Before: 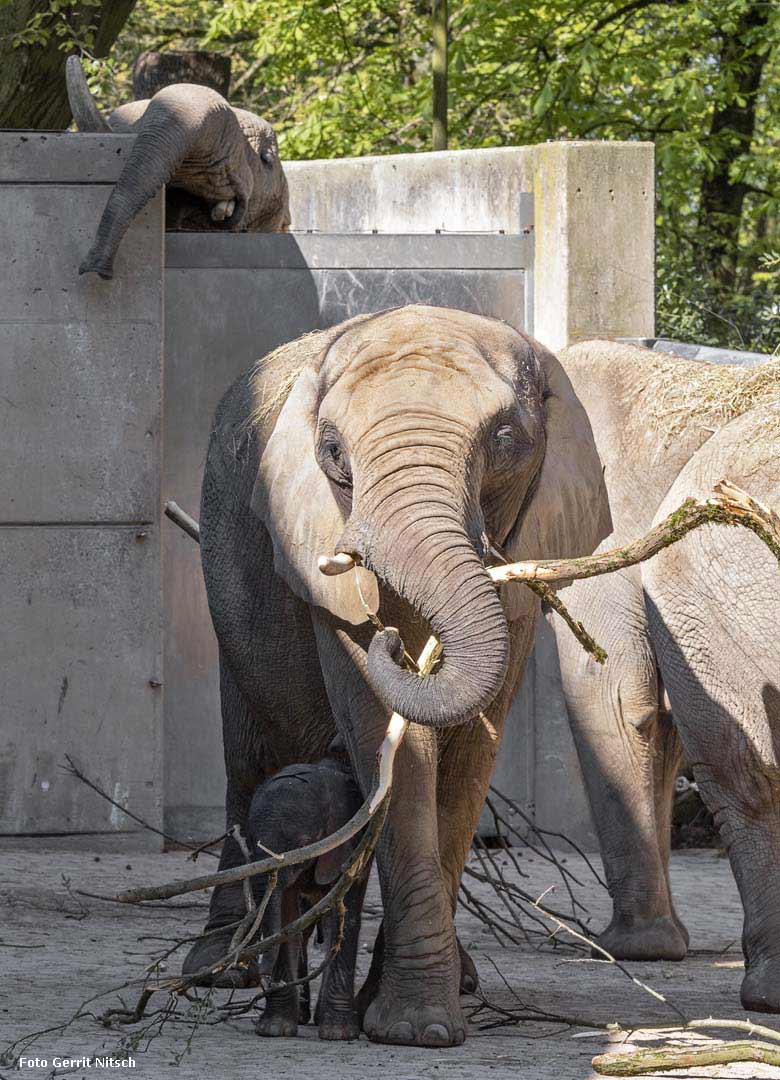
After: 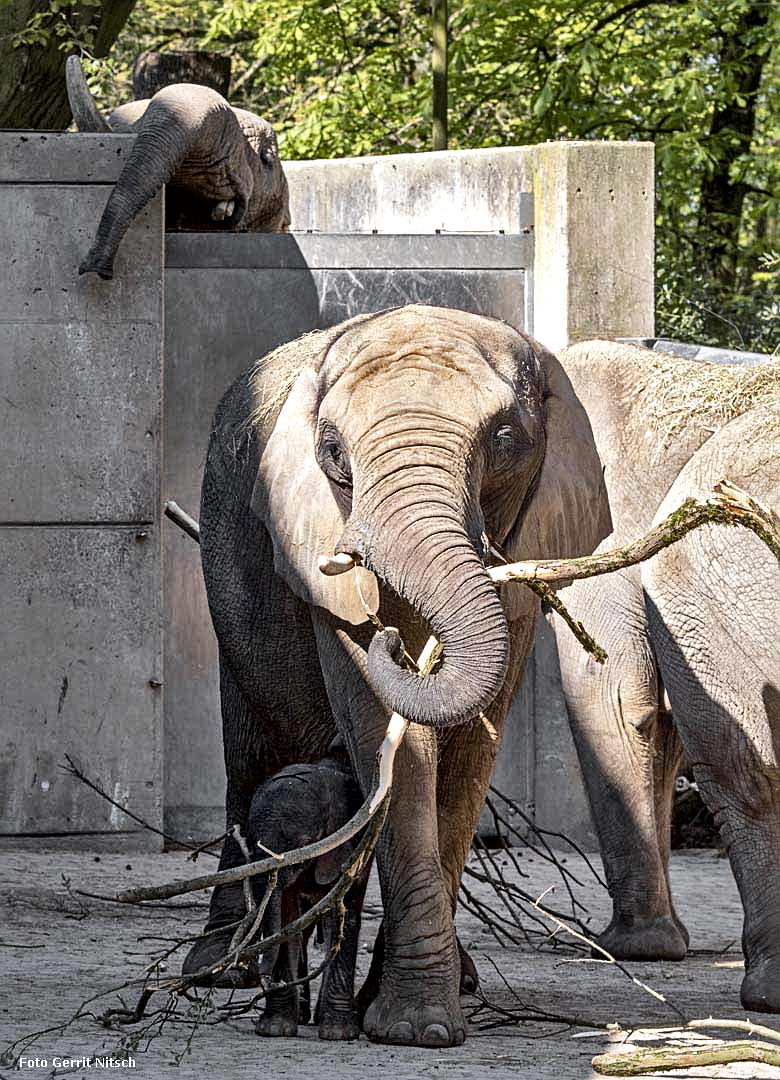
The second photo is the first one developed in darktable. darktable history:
sharpen: radius 2.115, amount 0.377, threshold 0.142
local contrast: mode bilateral grid, contrast 71, coarseness 75, detail 181%, midtone range 0.2
